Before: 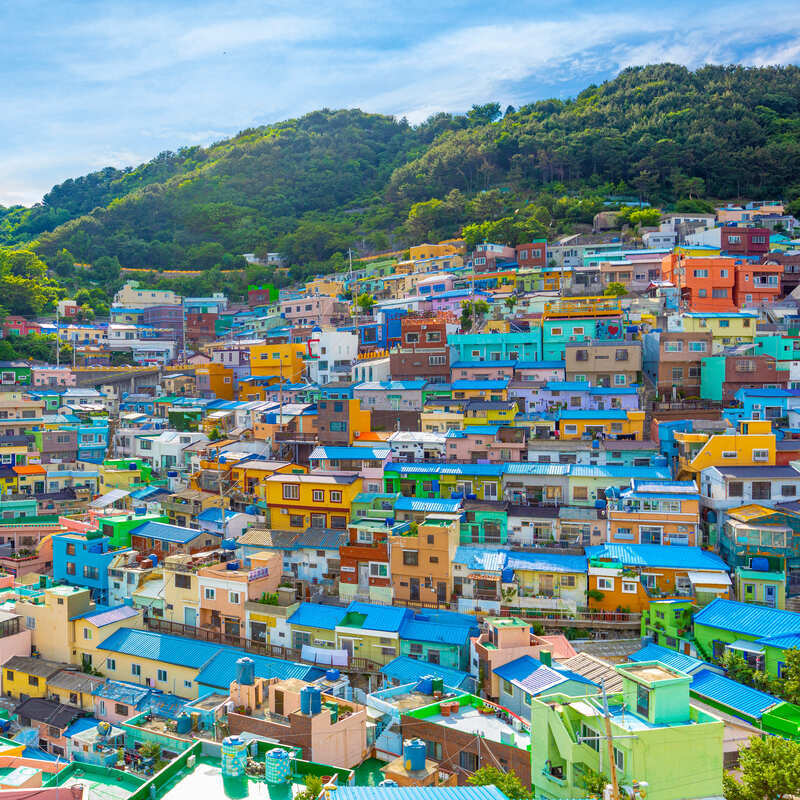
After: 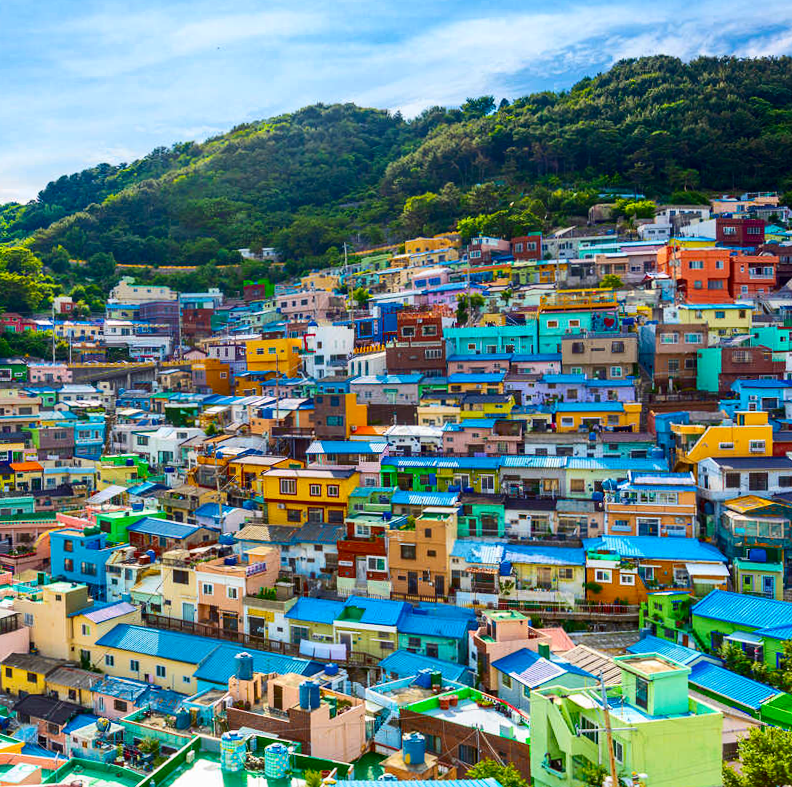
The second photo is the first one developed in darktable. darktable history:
contrast brightness saturation: contrast 0.2, brightness -0.11, saturation 0.1
rotate and perspective: rotation -0.45°, automatic cropping original format, crop left 0.008, crop right 0.992, crop top 0.012, crop bottom 0.988
